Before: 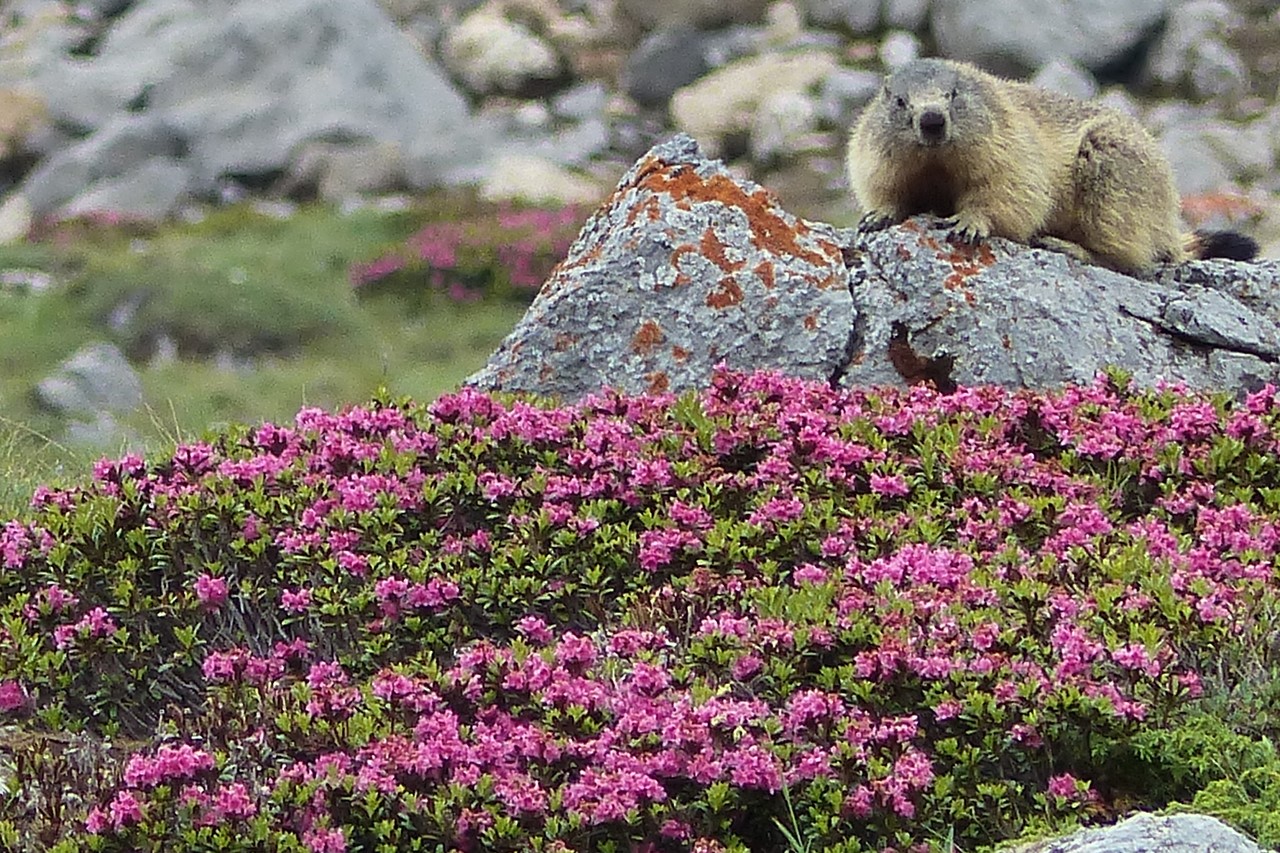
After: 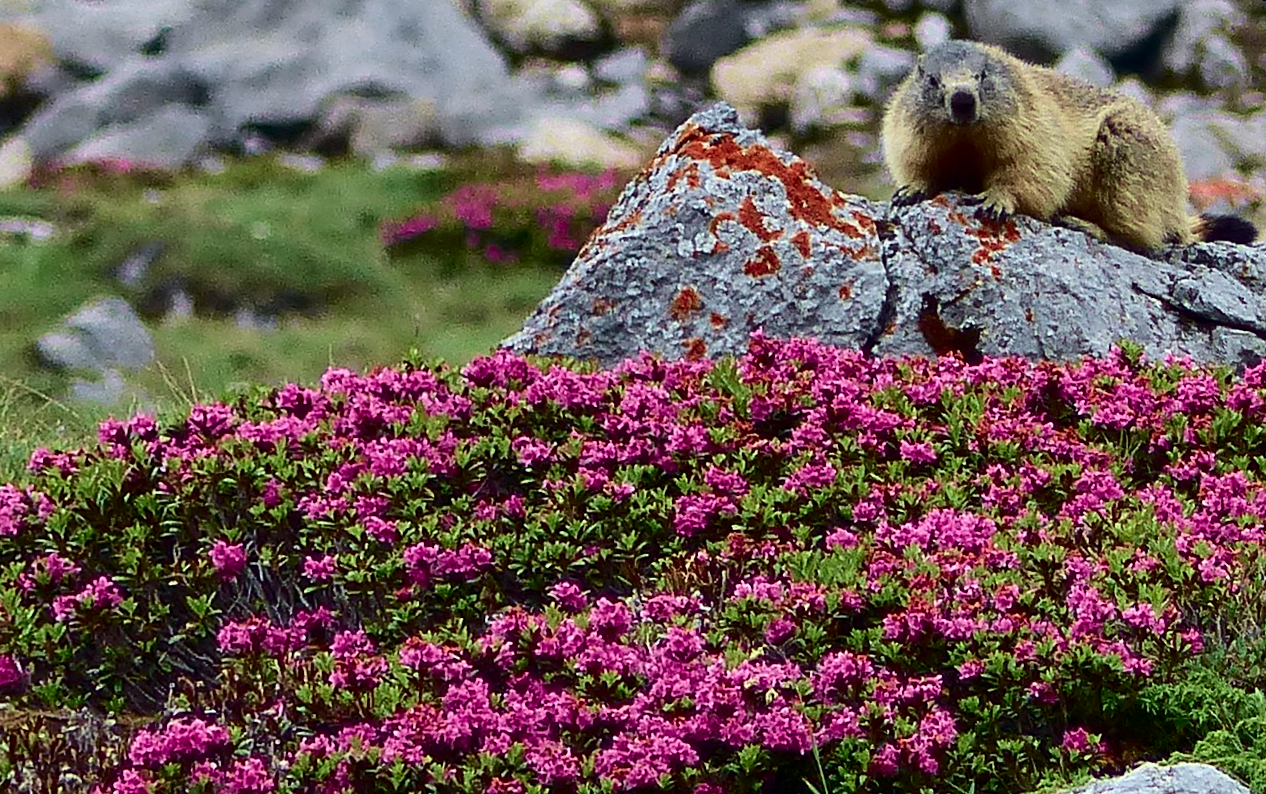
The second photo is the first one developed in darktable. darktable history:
tone curve: curves: ch0 [(0, 0) (0.033, 0.016) (0.171, 0.127) (0.33, 0.331) (0.432, 0.475) (0.601, 0.665) (0.843, 0.876) (1, 1)]; ch1 [(0, 0) (0.339, 0.349) (0.445, 0.42) (0.476, 0.47) (0.501, 0.499) (0.516, 0.525) (0.548, 0.563) (0.584, 0.633) (0.728, 0.746) (1, 1)]; ch2 [(0, 0) (0.327, 0.324) (0.417, 0.44) (0.46, 0.453) (0.502, 0.498) (0.517, 0.524) (0.53, 0.554) (0.579, 0.599) (0.745, 0.704) (1, 1)], color space Lab, independent channels, preserve colors none
white balance: red 1.009, blue 1.027
contrast brightness saturation: brightness -0.2, saturation 0.08
rotate and perspective: rotation 0.679°, lens shift (horizontal) 0.136, crop left 0.009, crop right 0.991, crop top 0.078, crop bottom 0.95
